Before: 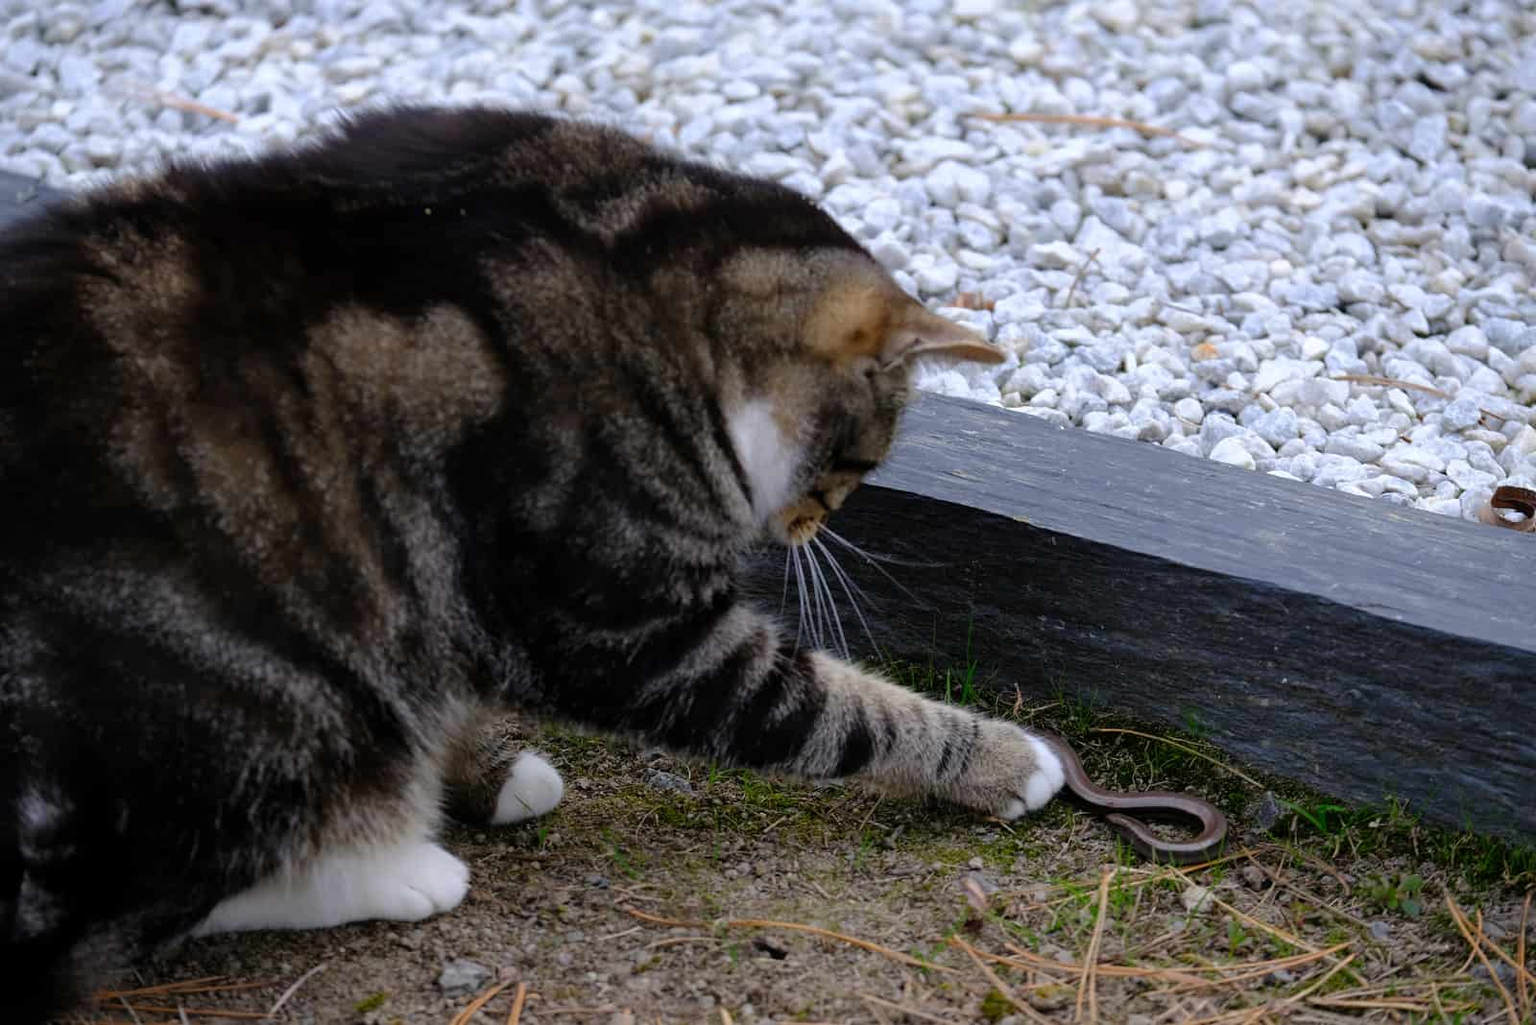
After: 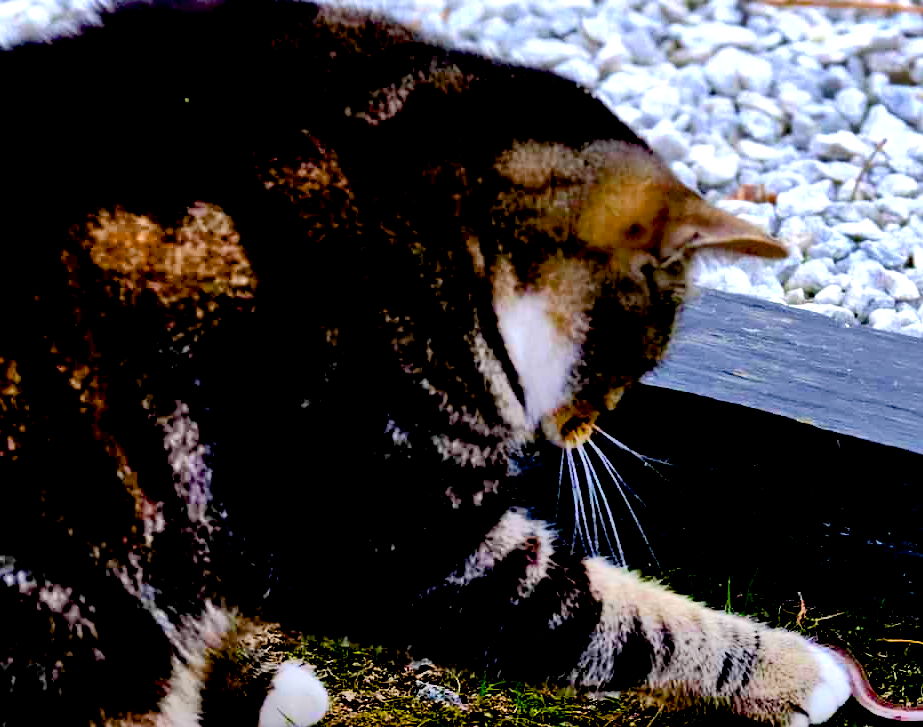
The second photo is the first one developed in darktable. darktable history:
shadows and highlights: soften with gaussian
color balance rgb: perceptual saturation grading › global saturation 29.612%, saturation formula JzAzBz (2021)
crop: left 16.219%, top 11.287%, right 26.054%, bottom 20.571%
contrast brightness saturation: contrast 0.036, saturation 0.163
exposure: black level correction 0.039, exposure 0.499 EV, compensate highlight preservation false
